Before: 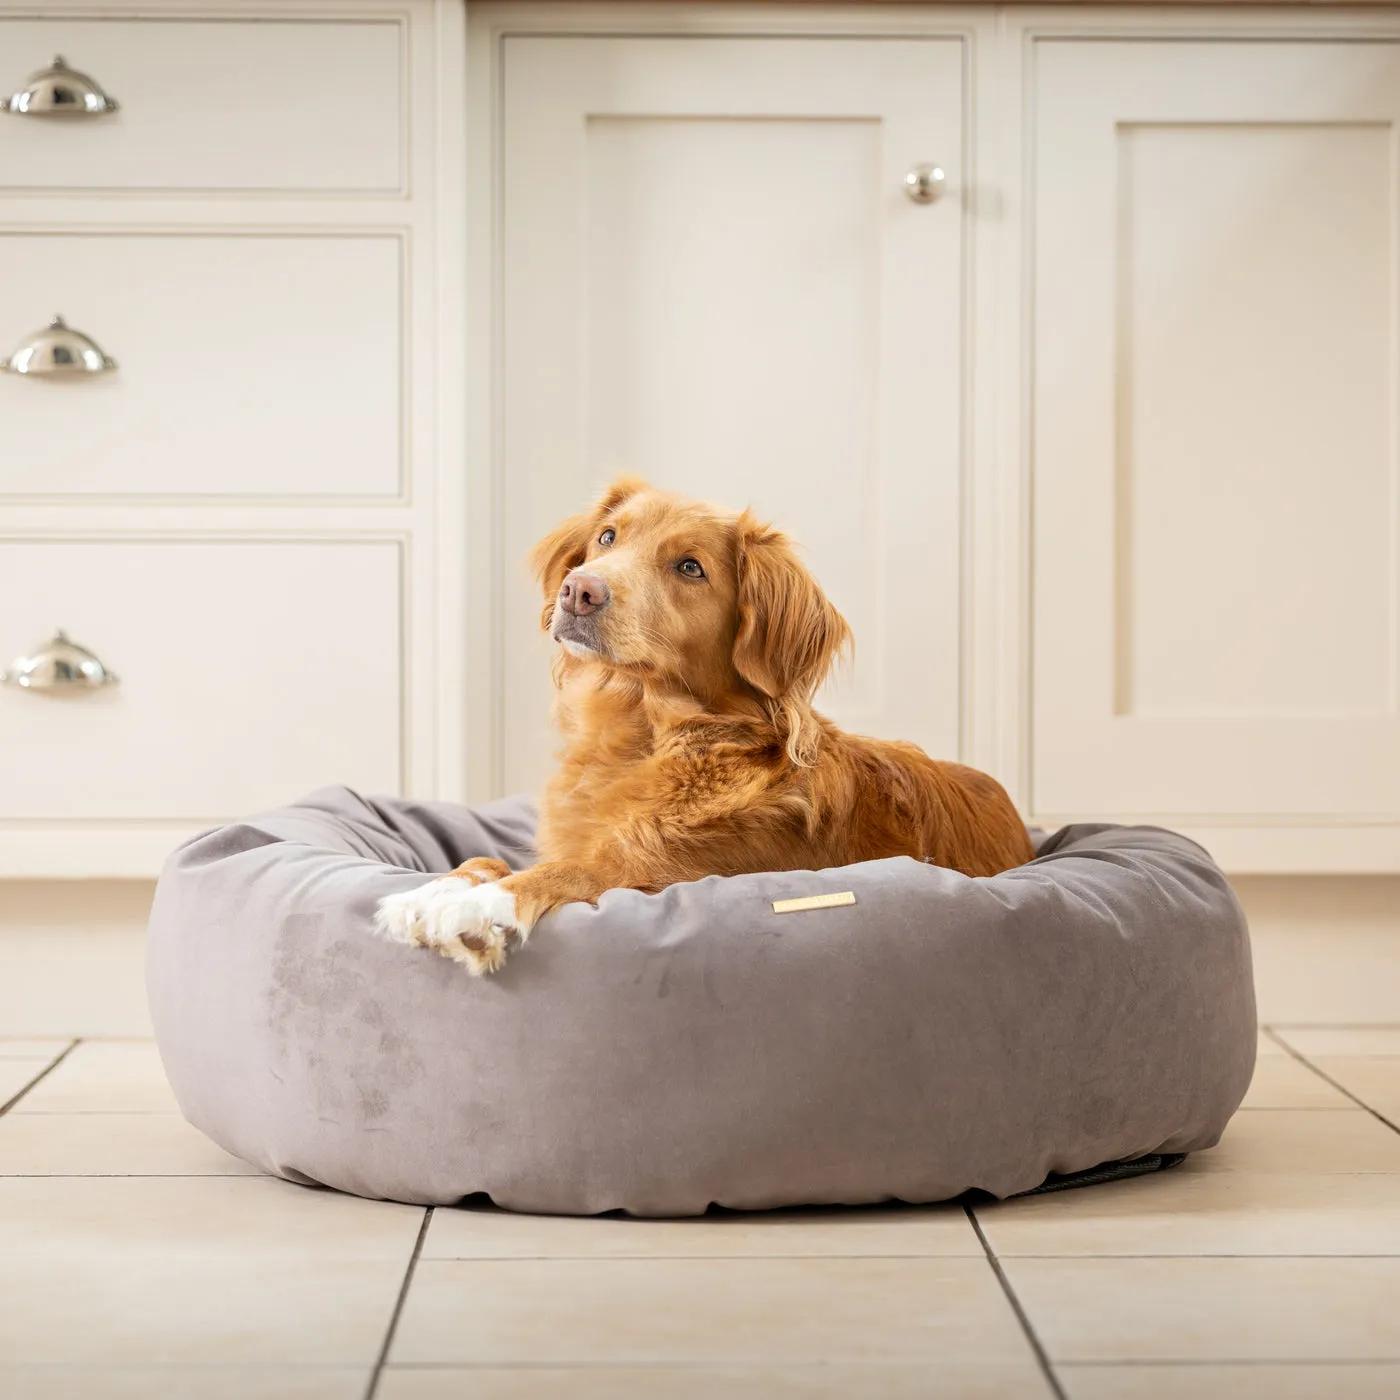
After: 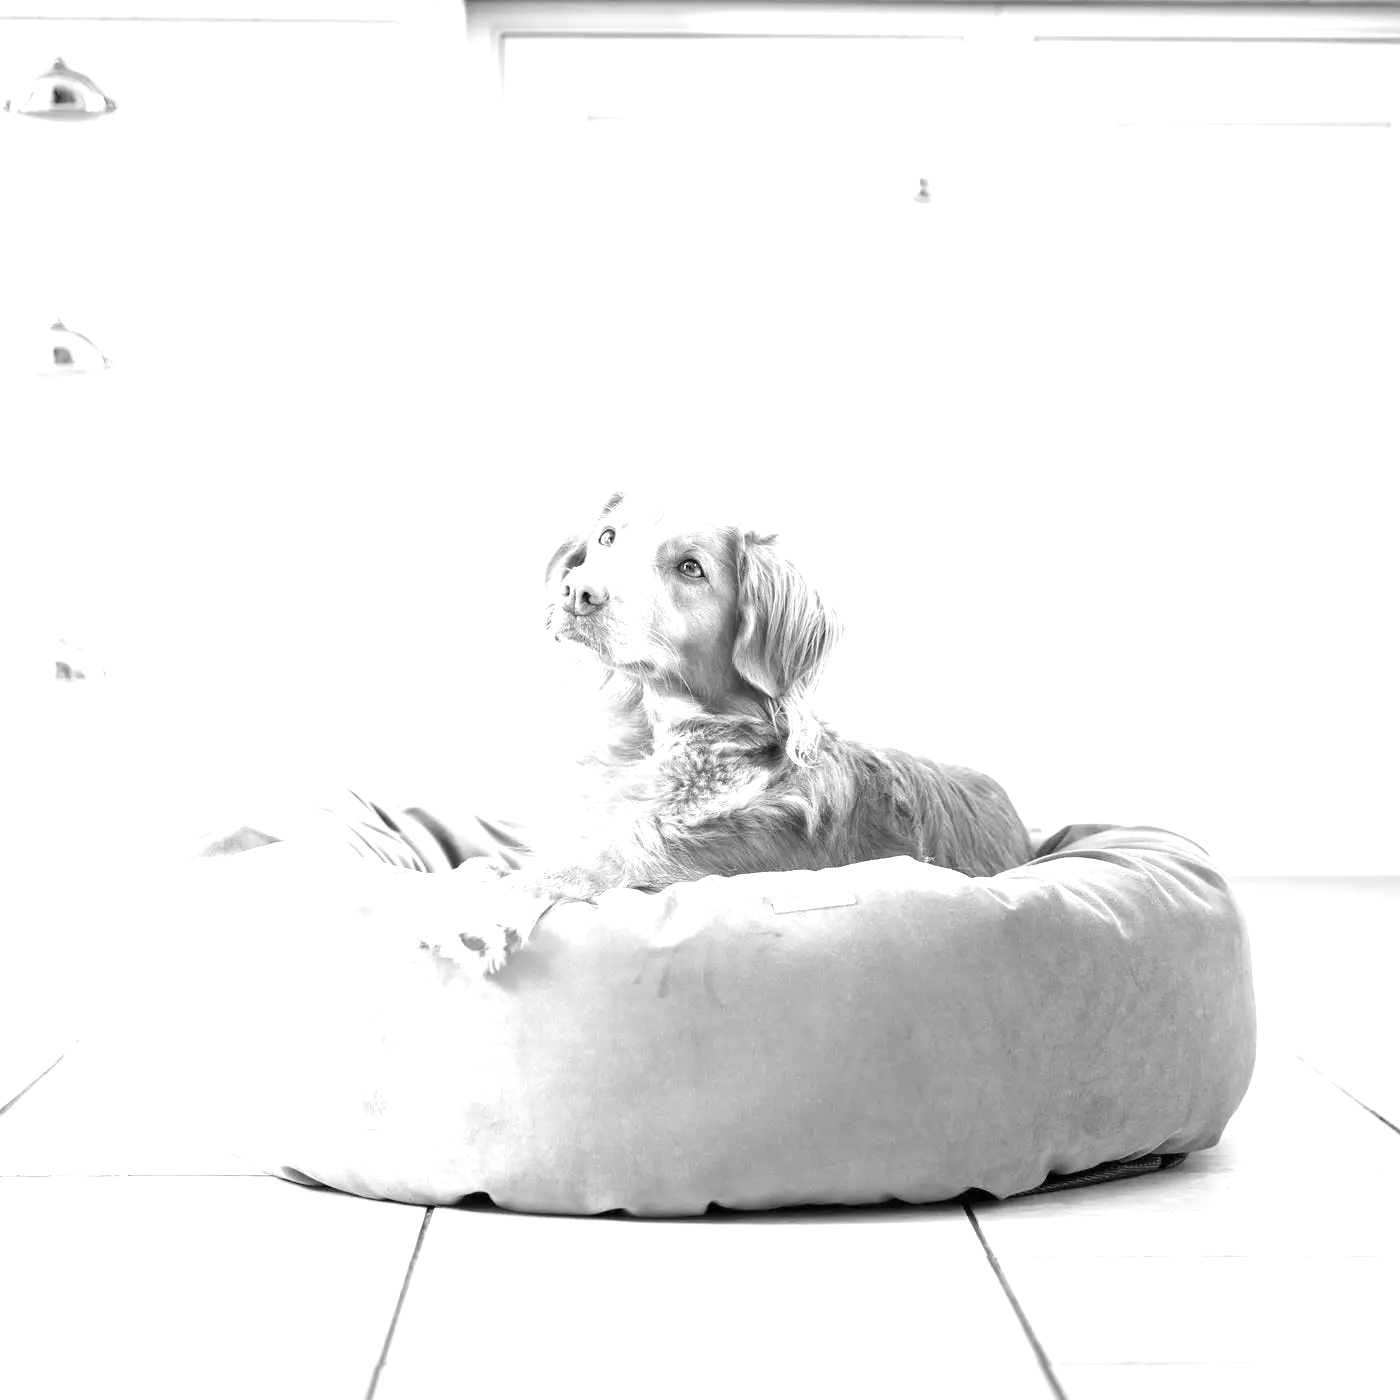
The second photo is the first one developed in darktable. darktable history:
exposure: black level correction 0, exposure 1.675 EV, compensate exposure bias true, compensate highlight preservation false
monochrome: a -71.75, b 75.82
